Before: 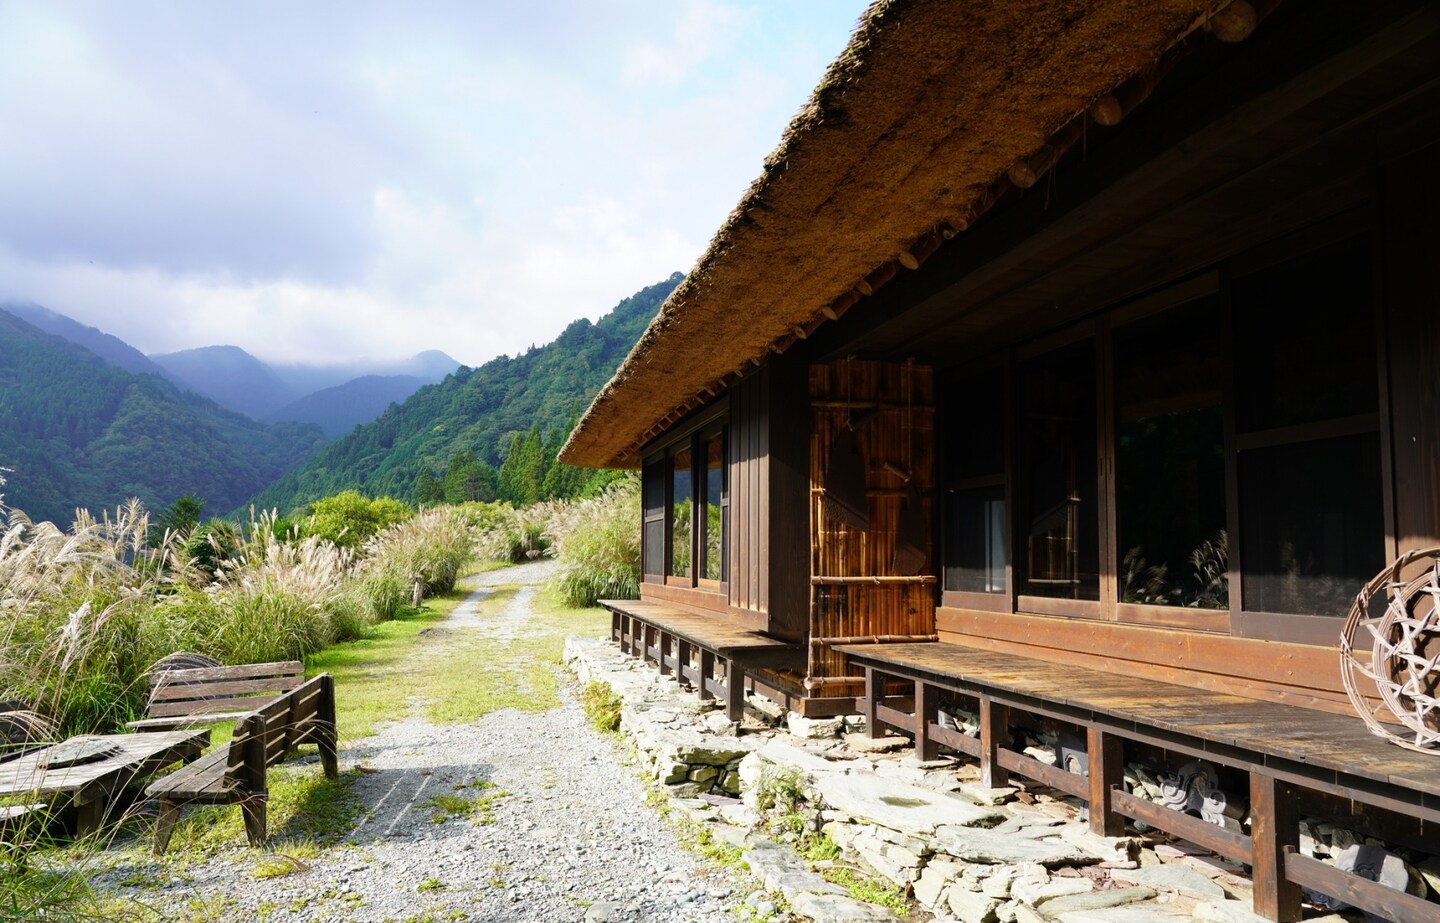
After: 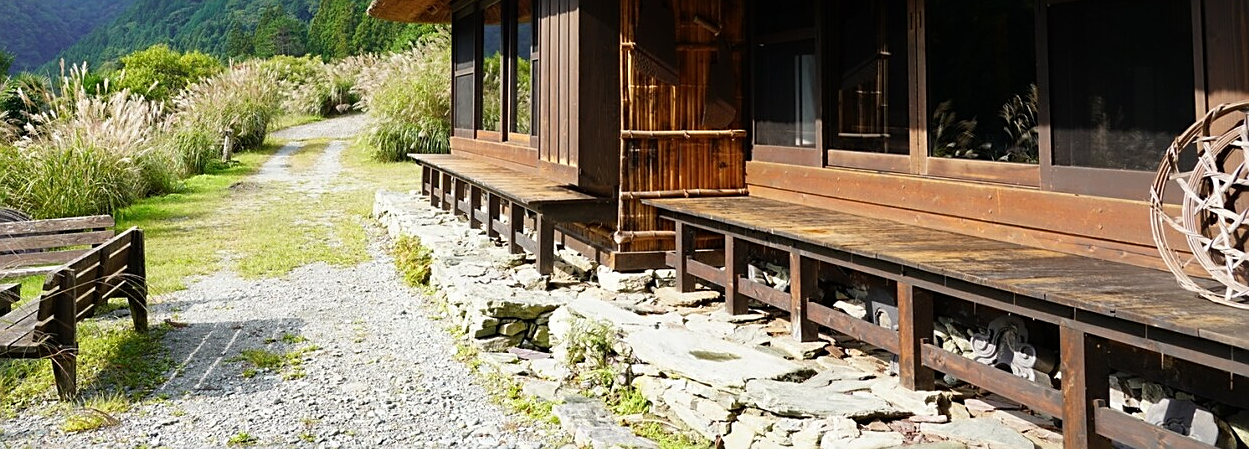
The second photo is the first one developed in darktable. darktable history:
sharpen: on, module defaults
crop and rotate: left 13.248%, top 48.416%, bottom 2.861%
